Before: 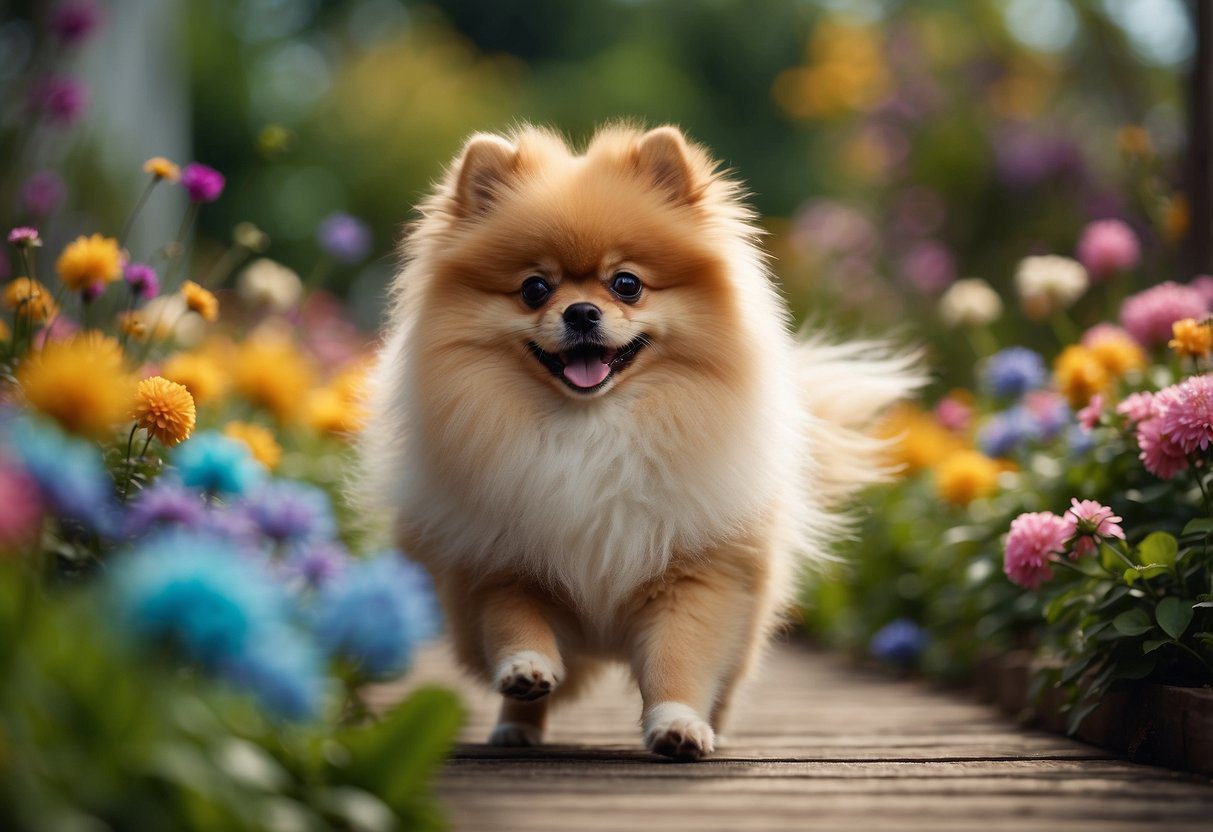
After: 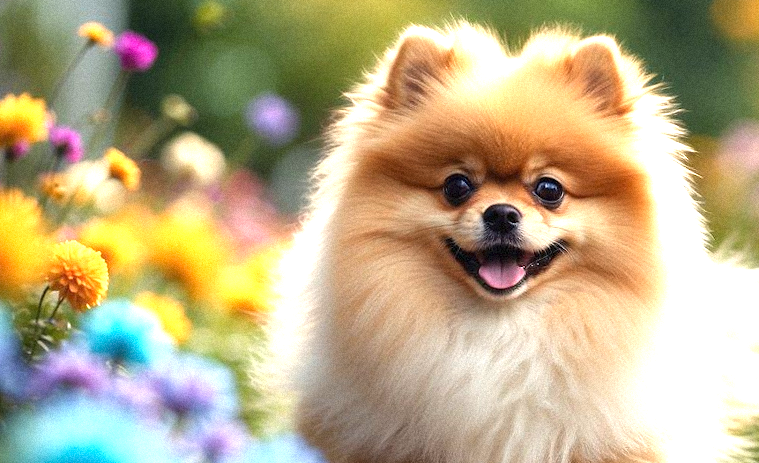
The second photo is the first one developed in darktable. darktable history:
exposure: black level correction 0, exposure 1.3 EV, compensate highlight preservation false
crop and rotate: angle -4.99°, left 2.122%, top 6.945%, right 27.566%, bottom 30.519%
grain: mid-tones bias 0%
